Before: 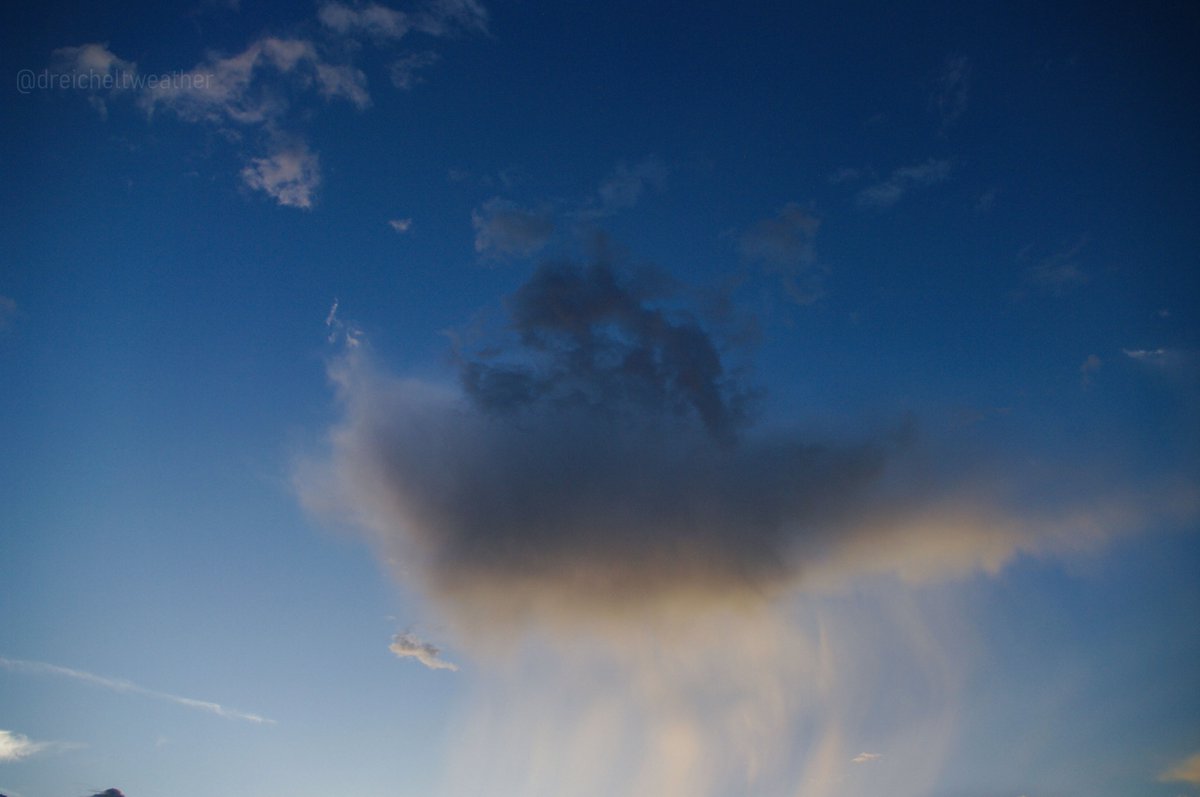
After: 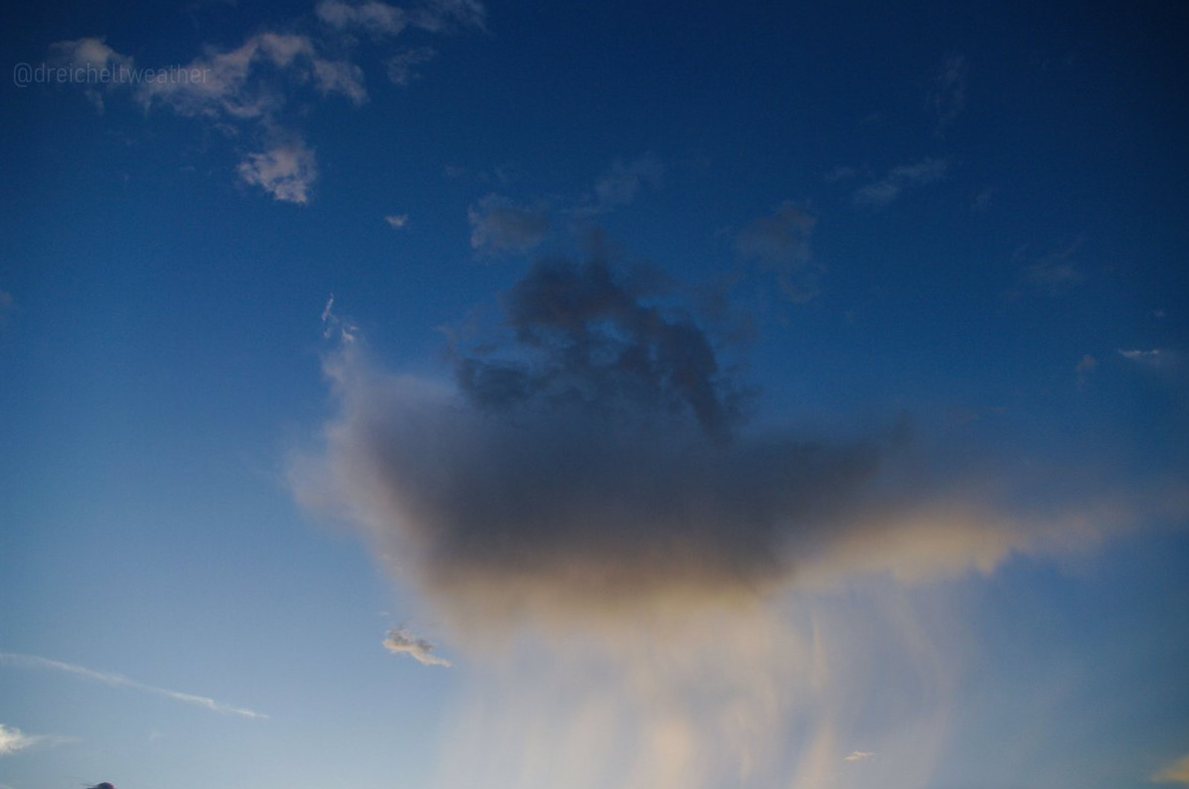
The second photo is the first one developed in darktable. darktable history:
crop and rotate: angle -0.347°
